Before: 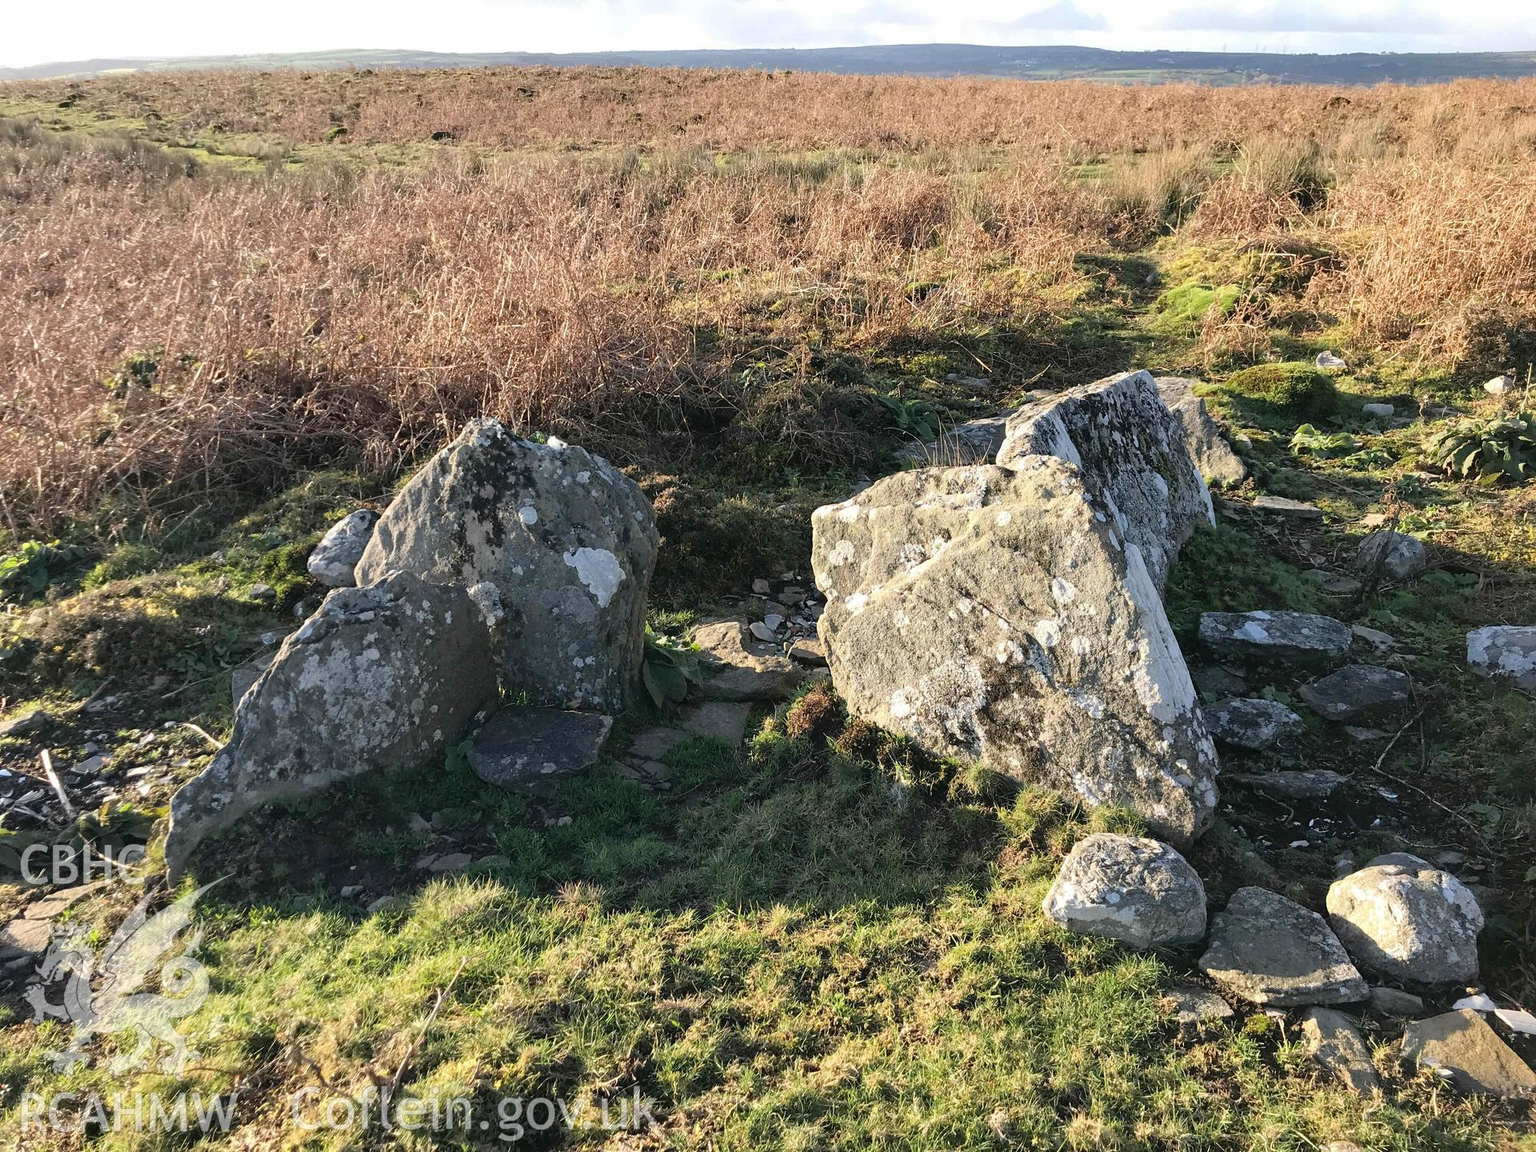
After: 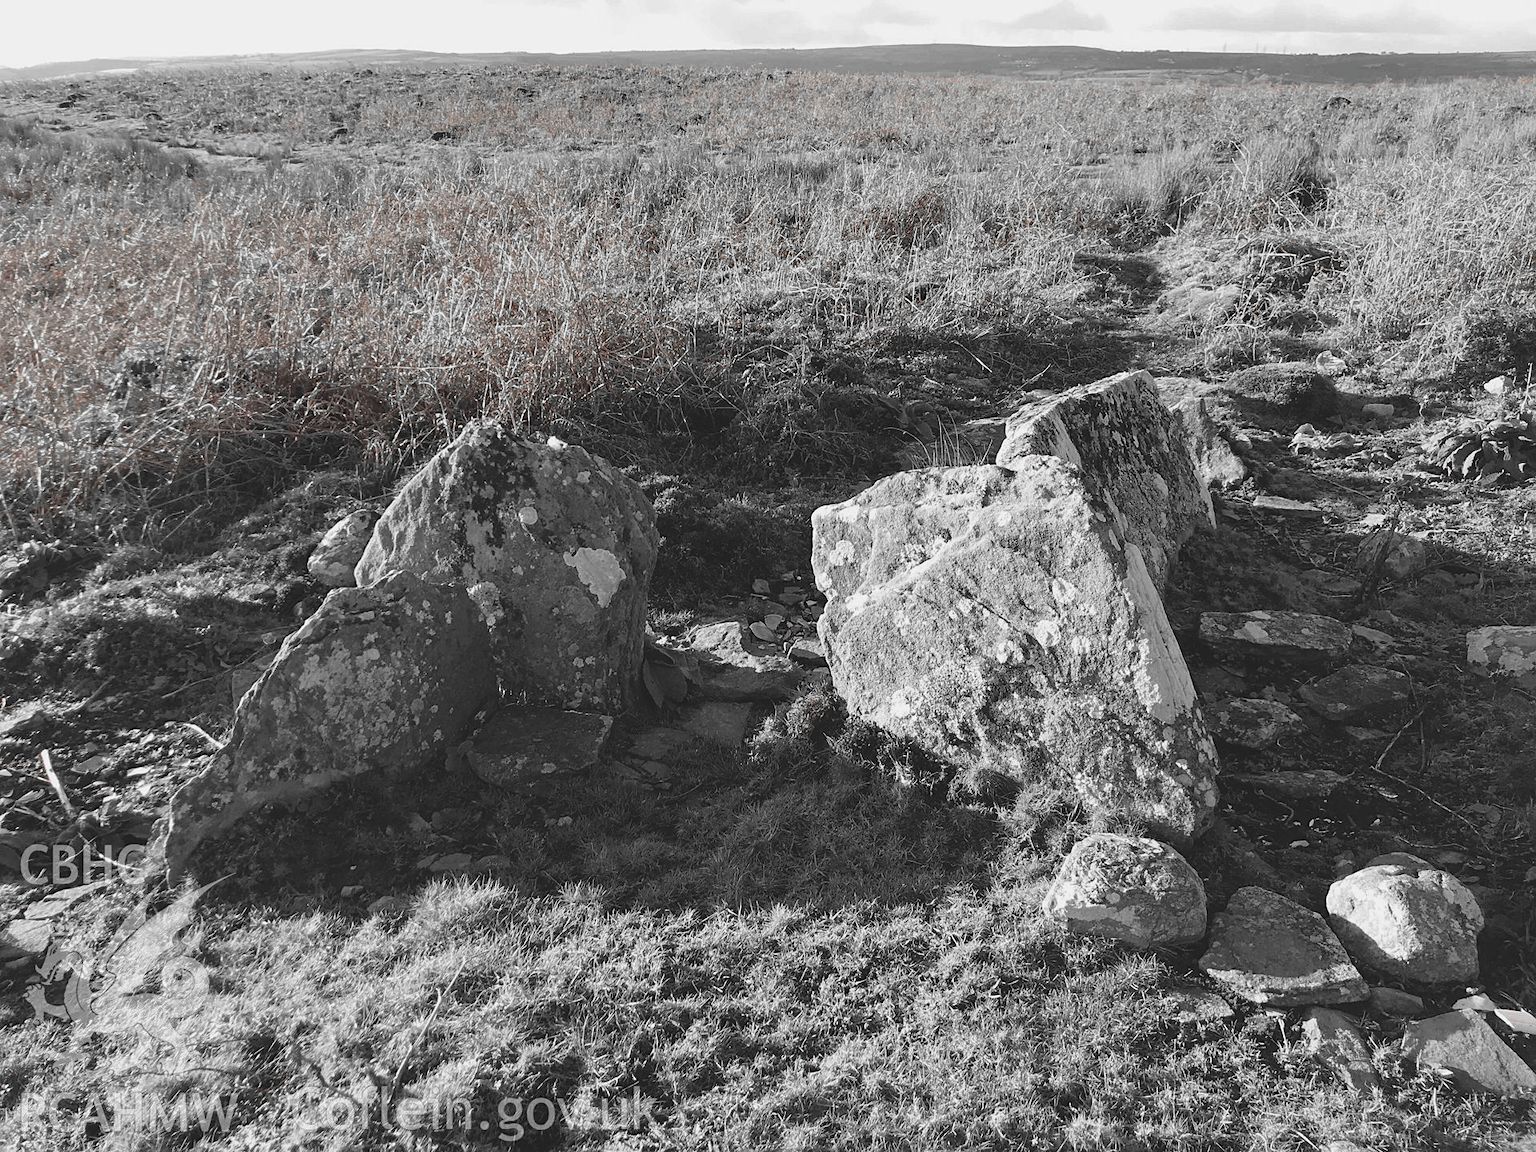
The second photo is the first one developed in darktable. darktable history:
contrast brightness saturation: brightness -0.017, saturation 0.367
exposure: black level correction -0.015, exposure -0.193 EV, compensate exposure bias true, compensate highlight preservation false
sharpen: amount 0.217
color zones: curves: ch1 [(0, 0.006) (0.094, 0.285) (0.171, 0.001) (0.429, 0.001) (0.571, 0.003) (0.714, 0.004) (0.857, 0.004) (1, 0.006)]
